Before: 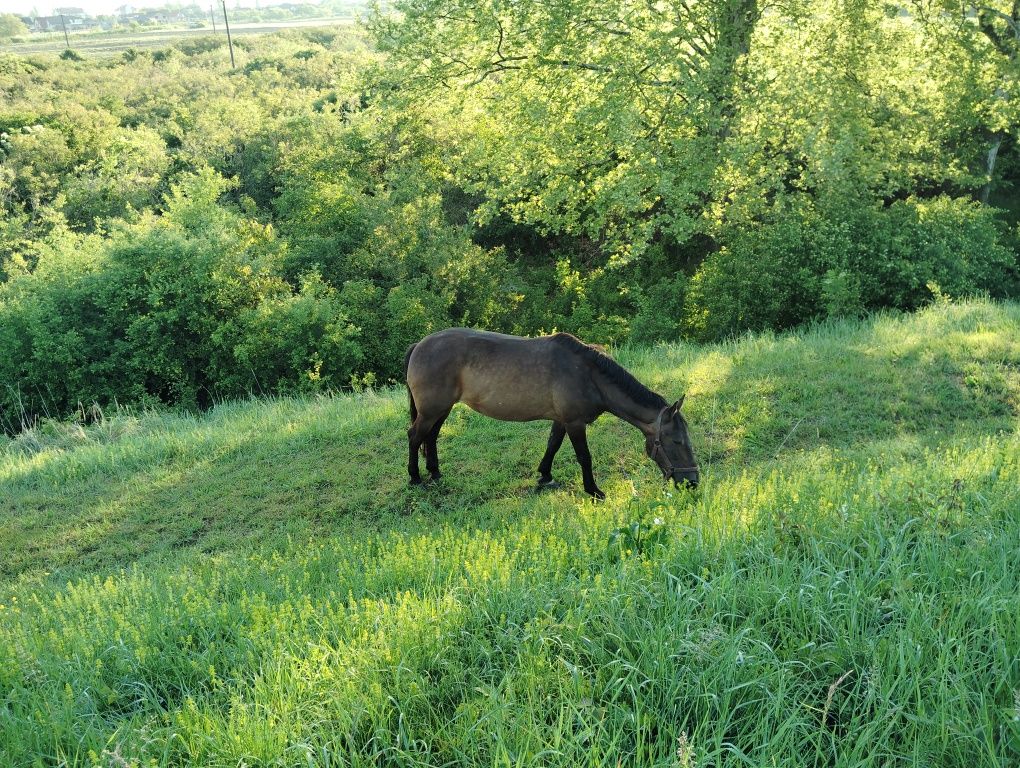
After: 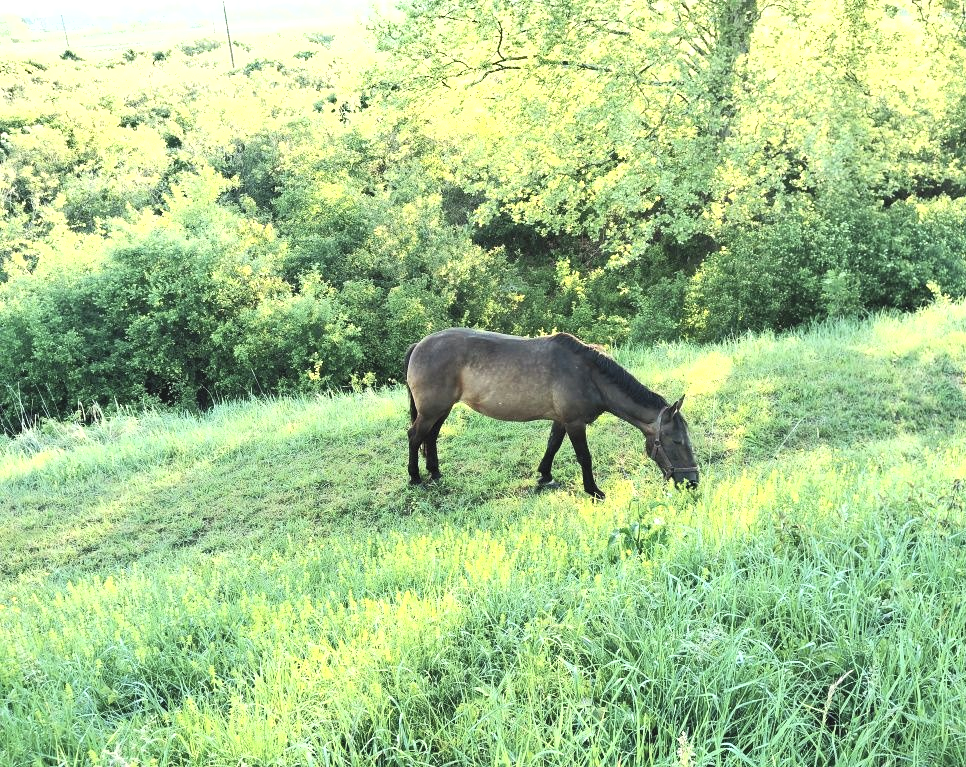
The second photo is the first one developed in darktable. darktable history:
contrast brightness saturation: contrast 0.378, brightness 0.528
crop and rotate: left 0%, right 5.247%
shadows and highlights: radius 45.76, white point adjustment 6.78, compress 79.74%, soften with gaussian
